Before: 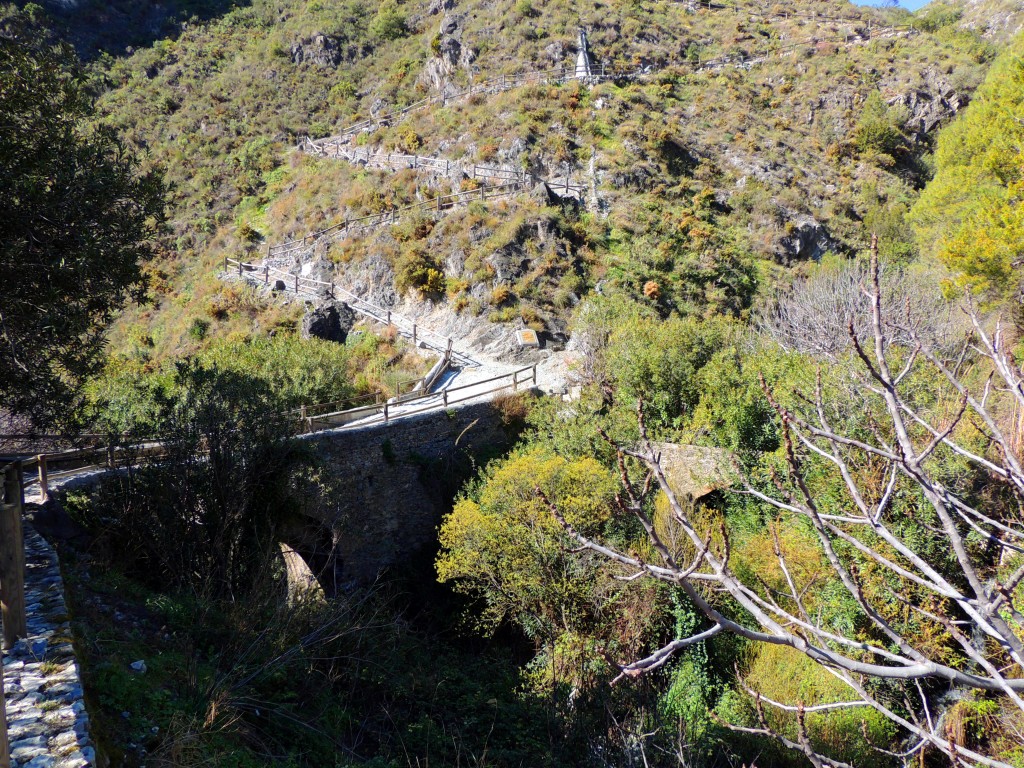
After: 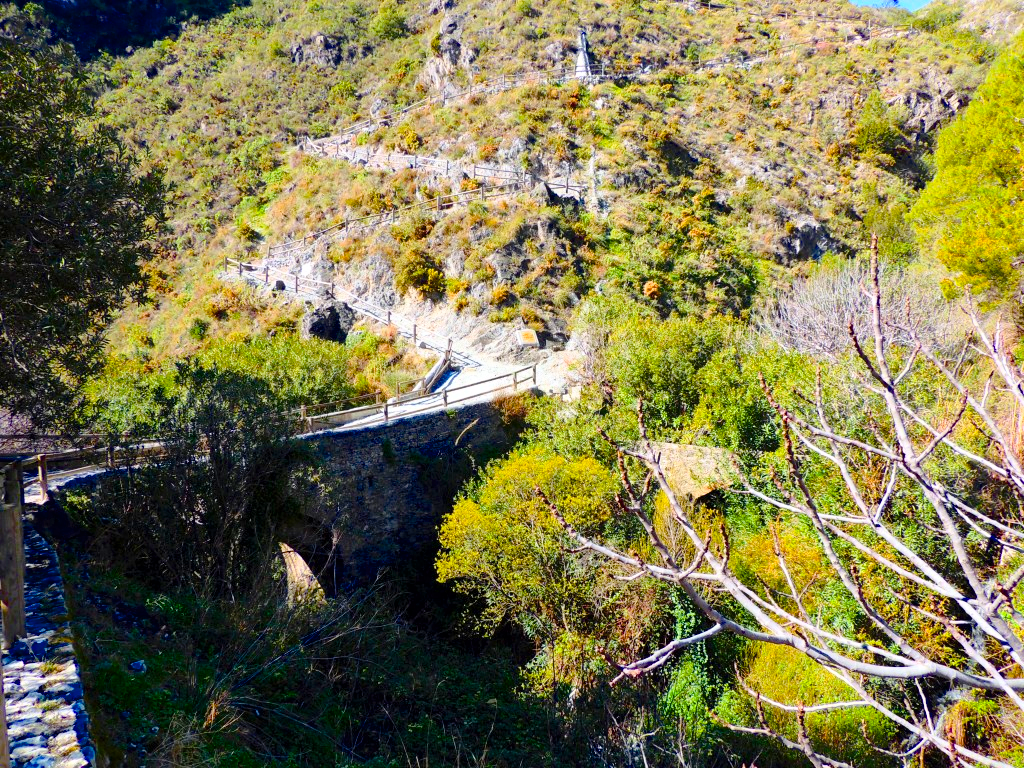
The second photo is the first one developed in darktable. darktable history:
color balance rgb: perceptual saturation grading › global saturation 35.151%, perceptual saturation grading › highlights -25.557%, perceptual saturation grading › shadows 25.472%, saturation formula JzAzBz (2021)
base curve: curves: ch0 [(0, 0) (0.028, 0.03) (0.121, 0.232) (0.46, 0.748) (0.859, 0.968) (1, 1)]
shadows and highlights: on, module defaults
